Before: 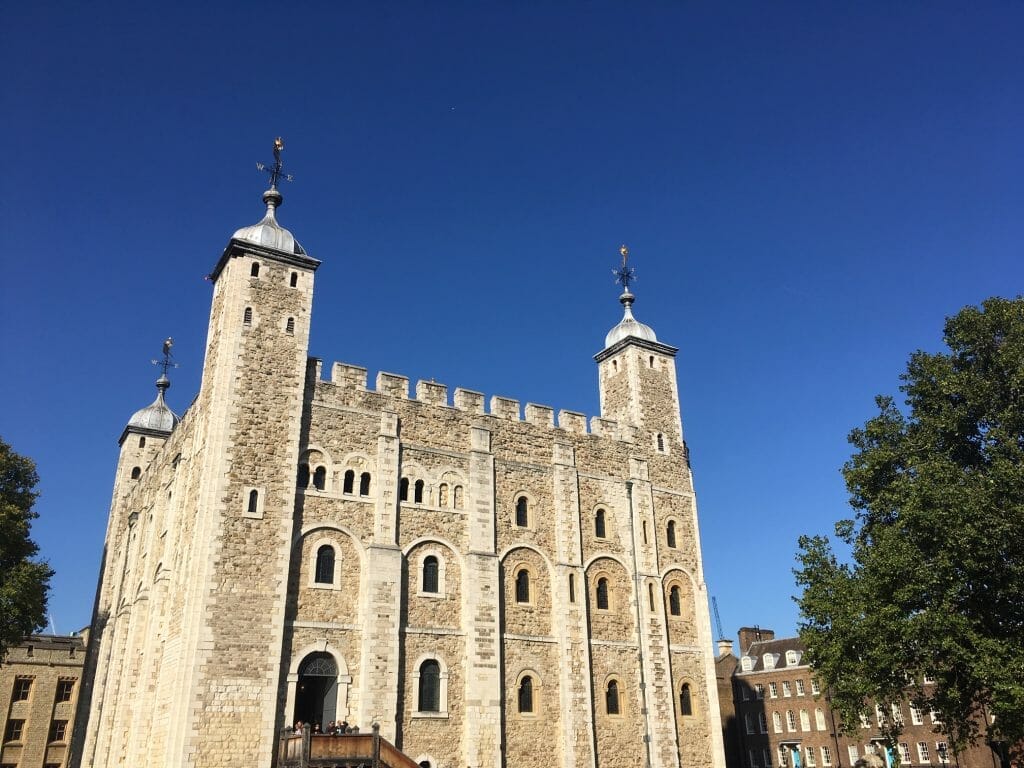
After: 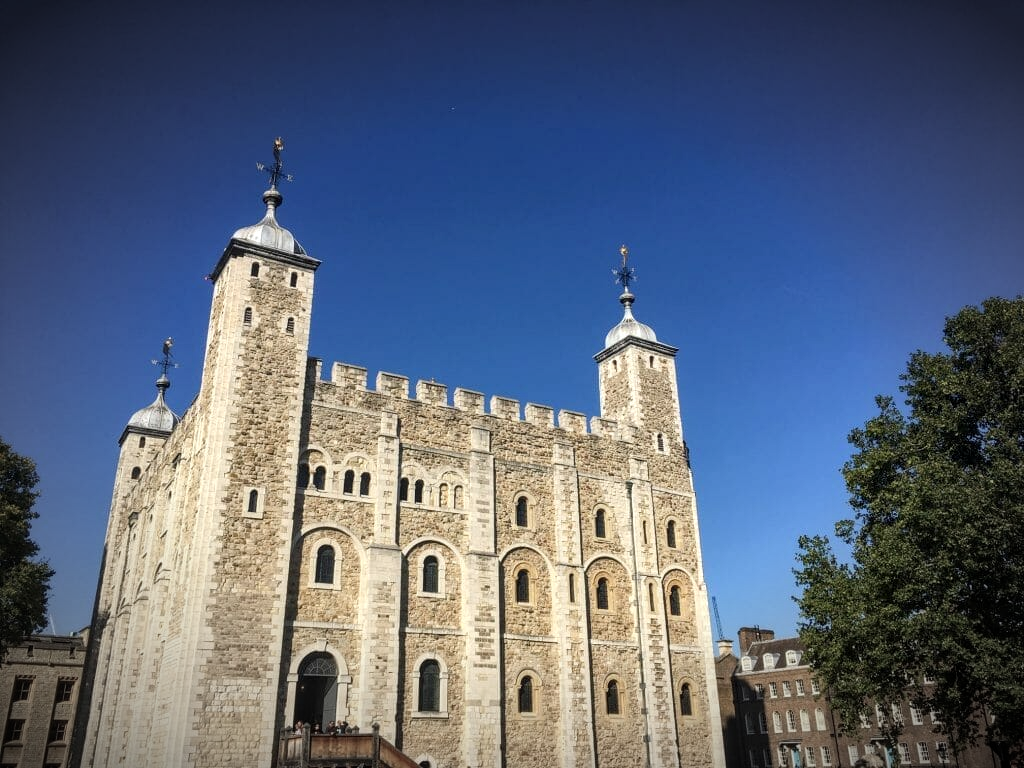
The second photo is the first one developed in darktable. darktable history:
base curve: curves: ch0 [(0, 0) (0.283, 0.295) (1, 1)], preserve colors none
vignetting: fall-off start 67.5%, fall-off radius 67.23%, brightness -0.813, automatic ratio true
local contrast: on, module defaults
